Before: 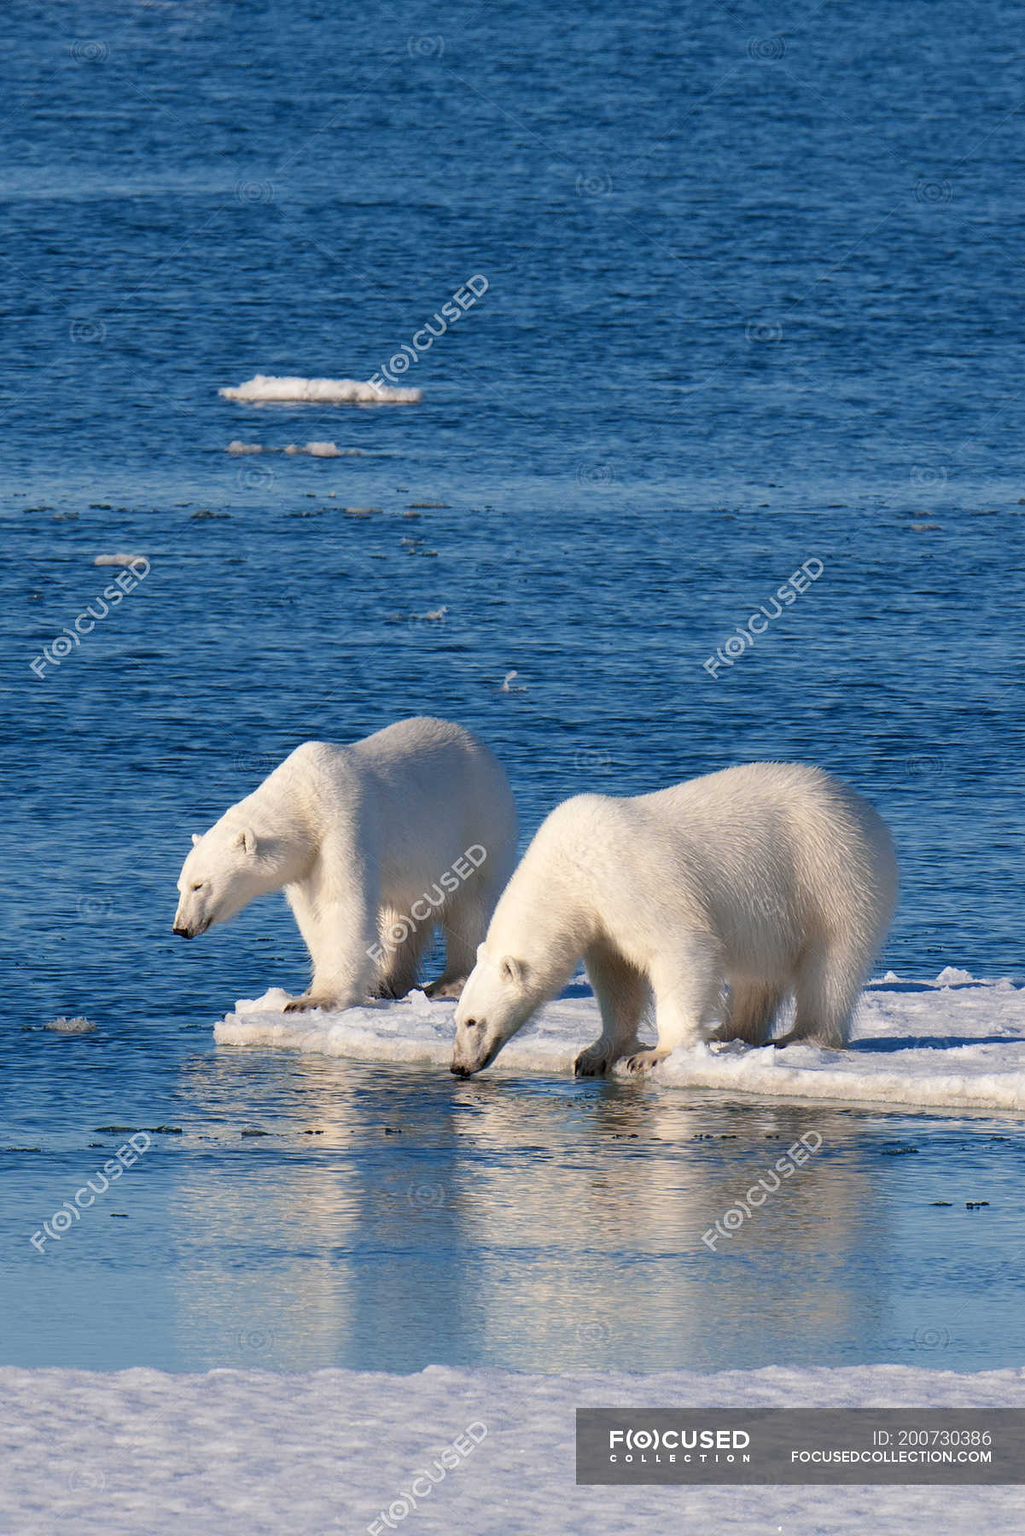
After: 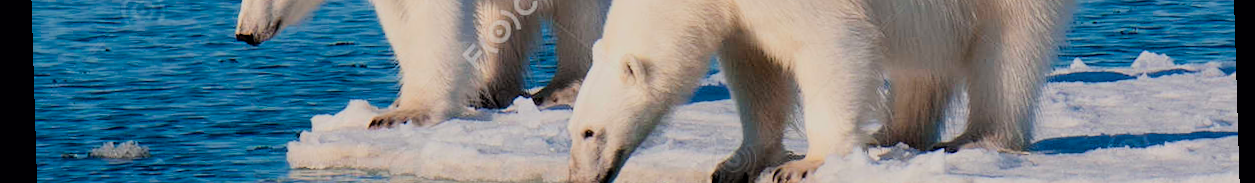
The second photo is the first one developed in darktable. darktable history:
crop and rotate: top 59.084%, bottom 30.916%
filmic rgb: black relative exposure -7.48 EV, white relative exposure 4.83 EV, hardness 3.4, color science v6 (2022)
tone equalizer: on, module defaults
rotate and perspective: rotation -1.75°, automatic cropping off
